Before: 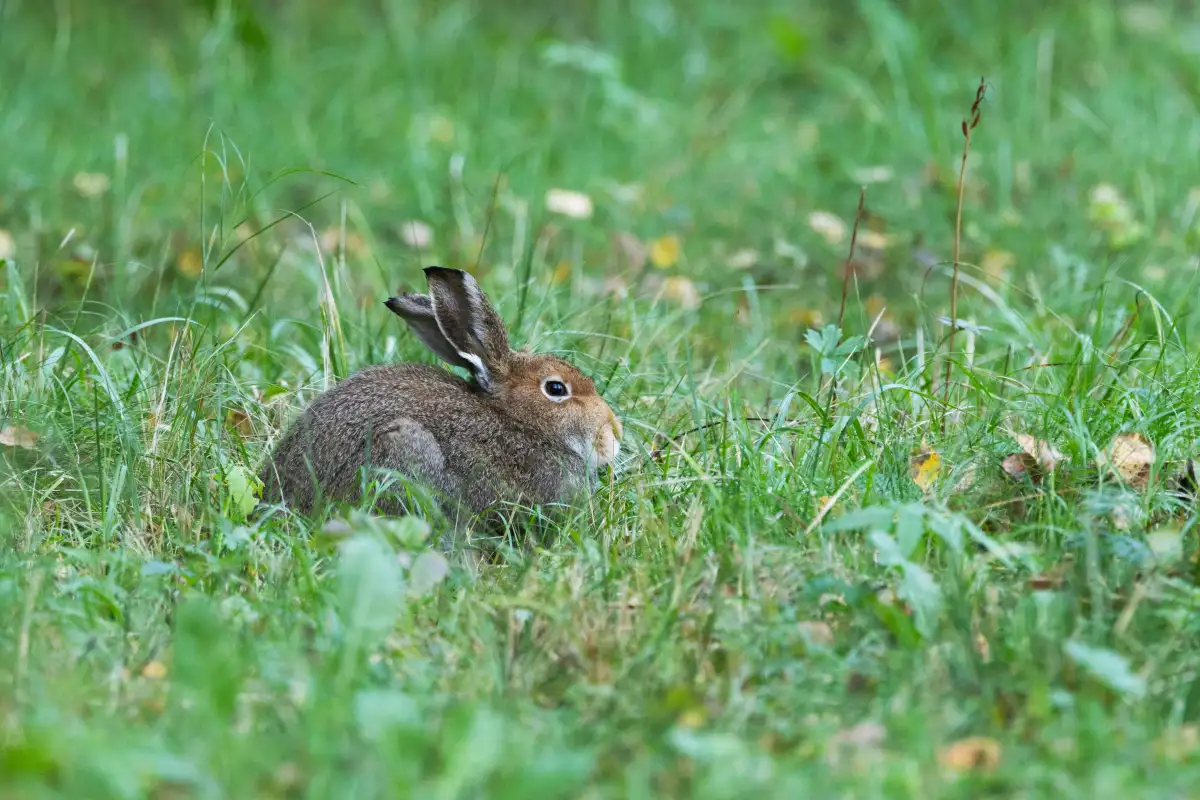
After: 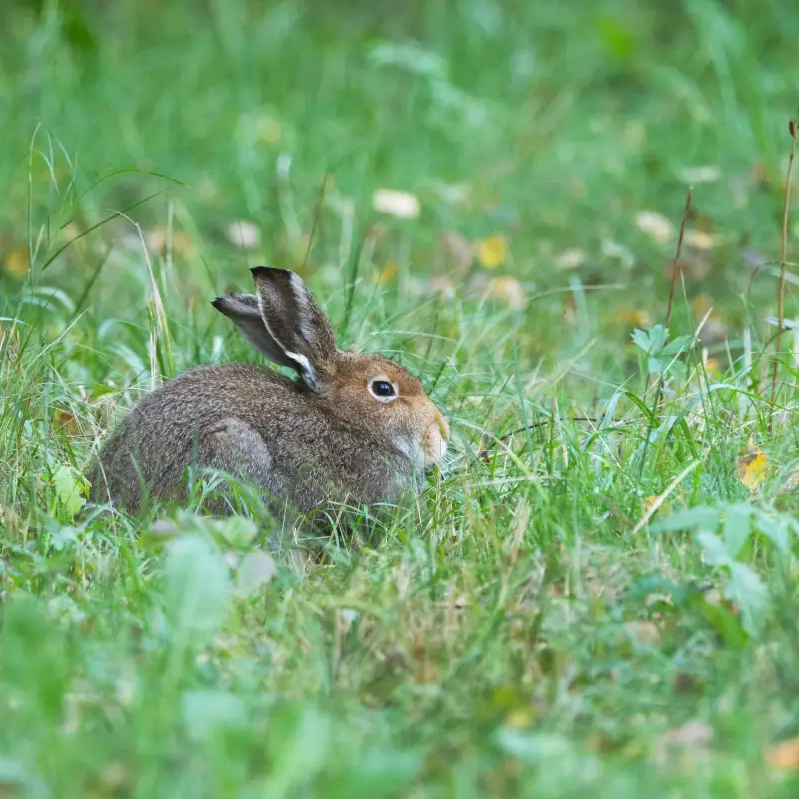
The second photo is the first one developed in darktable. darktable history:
crop and rotate: left 14.436%, right 18.898%
bloom: on, module defaults
